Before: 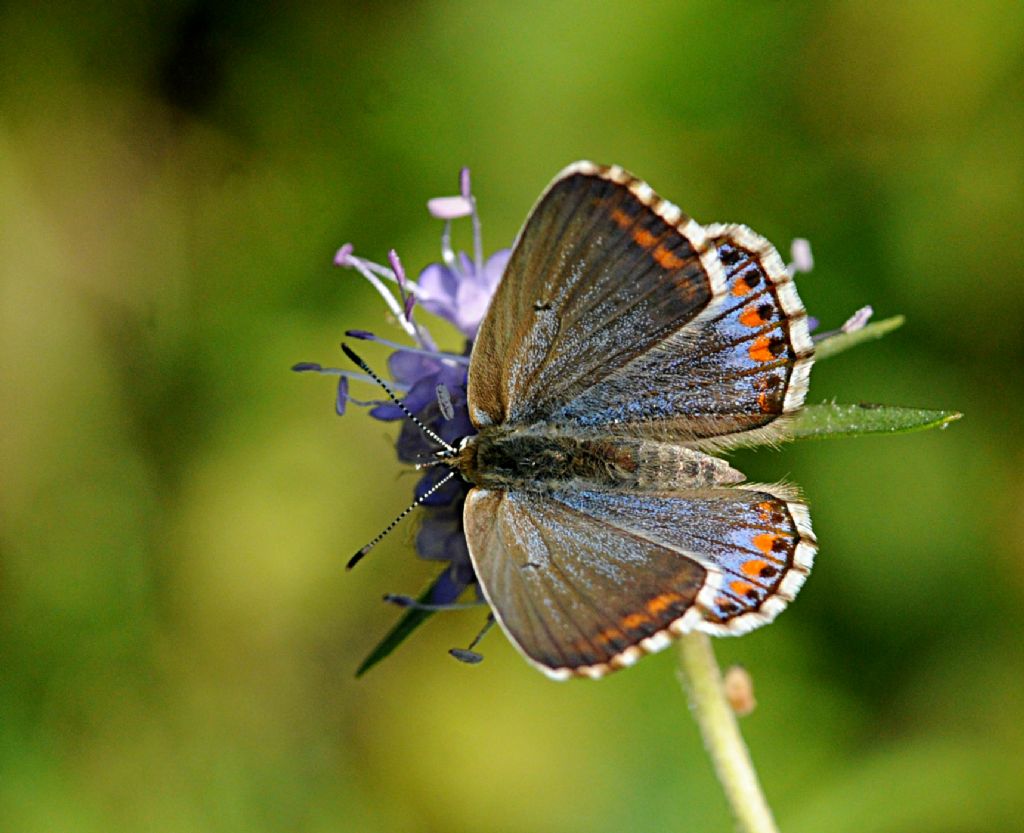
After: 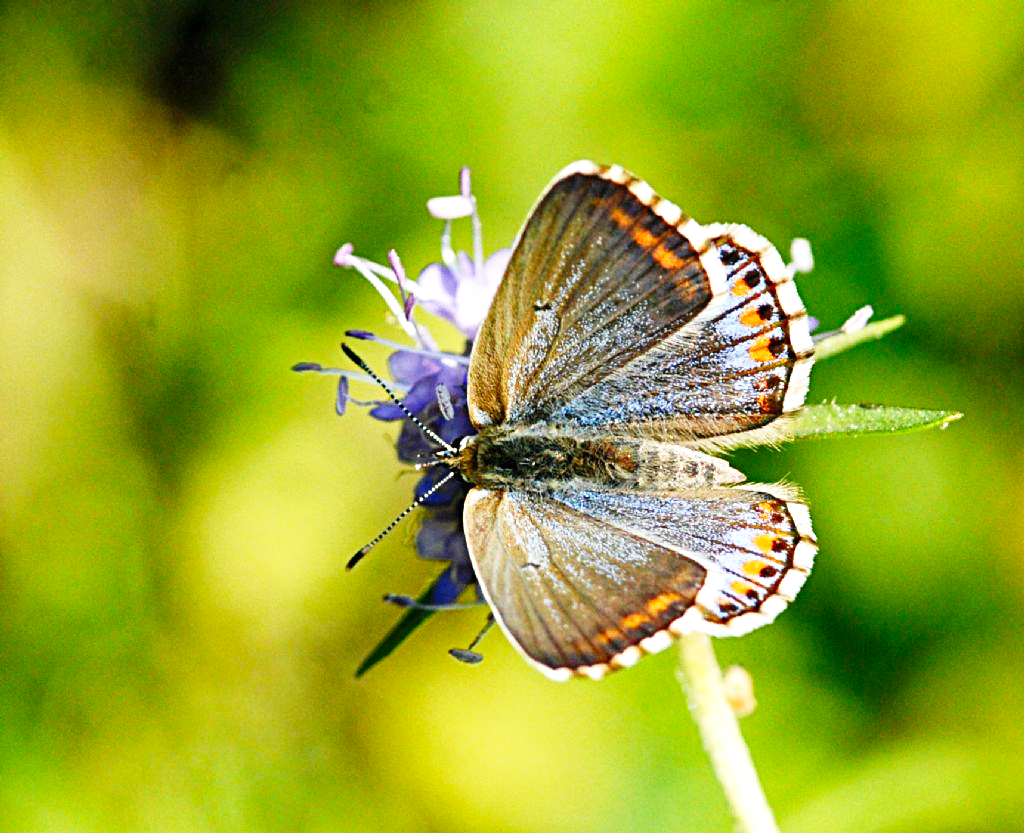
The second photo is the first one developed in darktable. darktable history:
shadows and highlights: shadows 53, soften with gaussian
exposure: exposure 0.74 EV, compensate highlight preservation false
tone equalizer: on, module defaults
base curve: curves: ch0 [(0, 0) (0.028, 0.03) (0.121, 0.232) (0.46, 0.748) (0.859, 0.968) (1, 1)], preserve colors none
